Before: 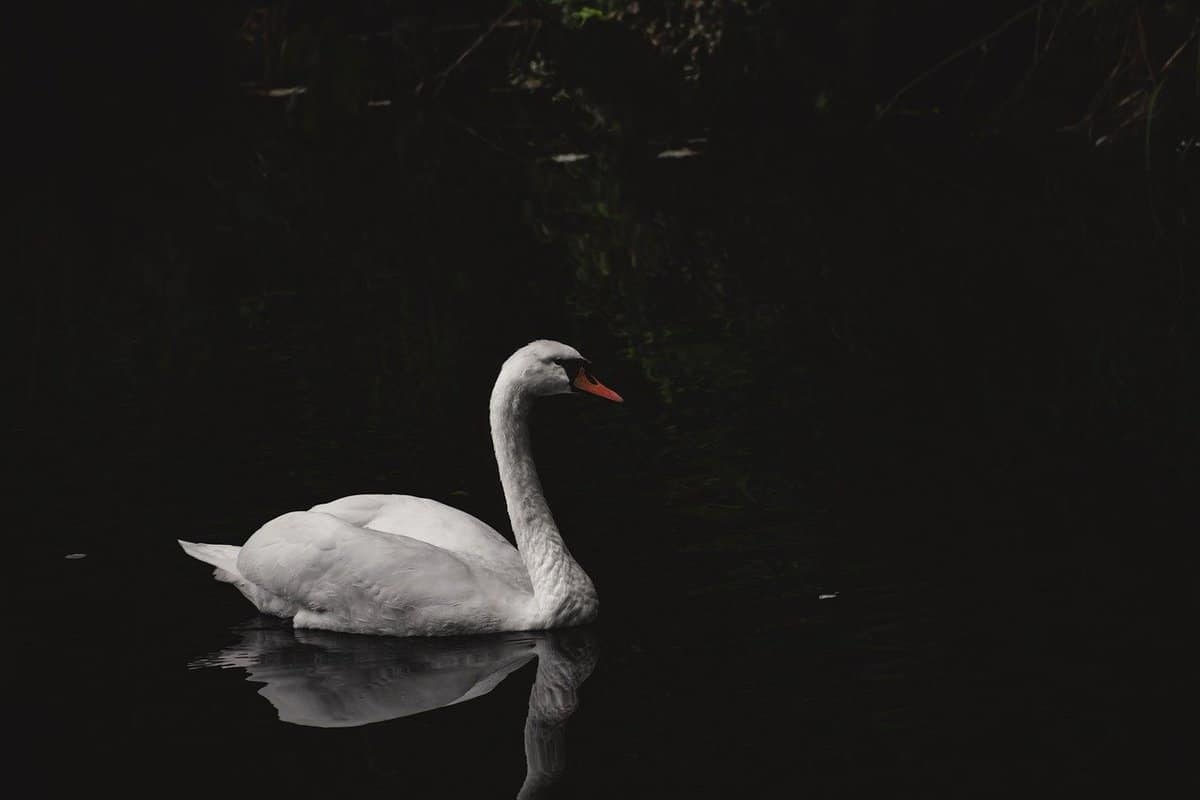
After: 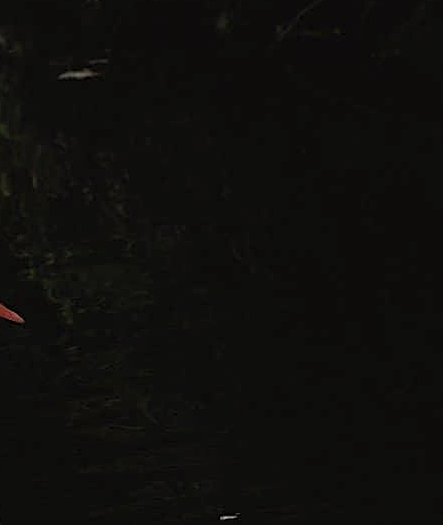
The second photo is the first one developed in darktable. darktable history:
sharpen: on, module defaults
levels: levels [0.026, 0.507, 0.987]
crop and rotate: left 49.936%, top 10.094%, right 13.136%, bottom 24.256%
